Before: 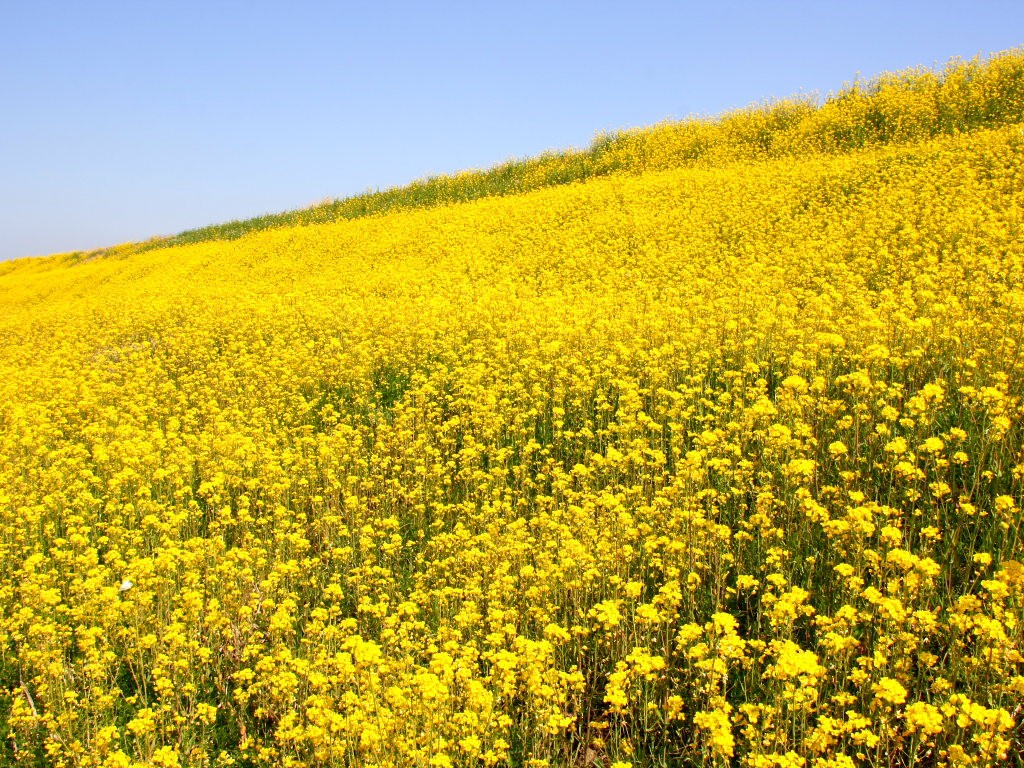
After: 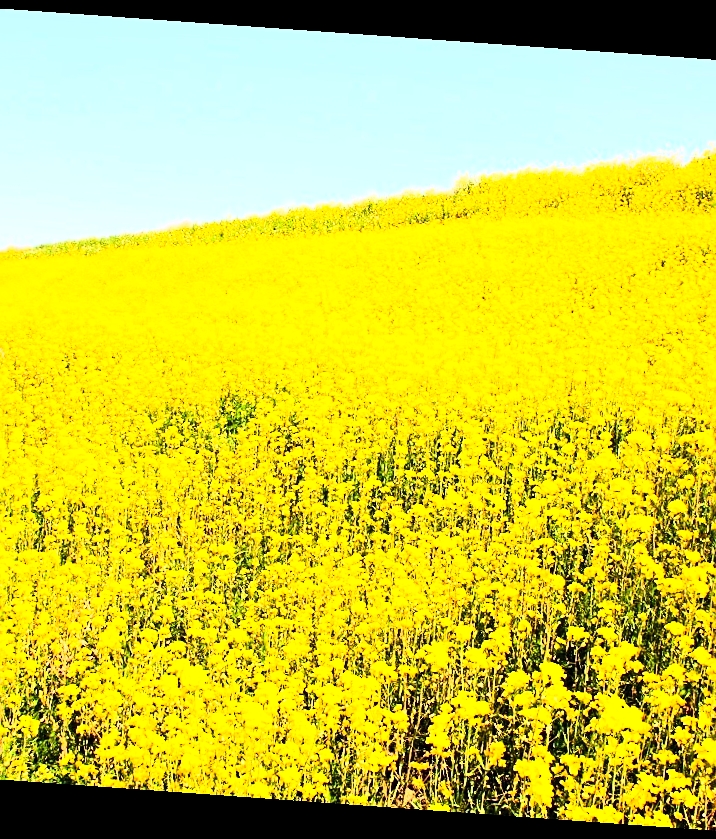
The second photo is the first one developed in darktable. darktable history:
crop: left 16.899%, right 16.556%
contrast brightness saturation: contrast 0.2, brightness 0.16, saturation 0.22
sharpen: on, module defaults
rgb curve: curves: ch0 [(0, 0) (0.21, 0.15) (0.24, 0.21) (0.5, 0.75) (0.75, 0.96) (0.89, 0.99) (1, 1)]; ch1 [(0, 0.02) (0.21, 0.13) (0.25, 0.2) (0.5, 0.67) (0.75, 0.9) (0.89, 0.97) (1, 1)]; ch2 [(0, 0.02) (0.21, 0.13) (0.25, 0.2) (0.5, 0.67) (0.75, 0.9) (0.89, 0.97) (1, 1)], compensate middle gray true
rotate and perspective: rotation 4.1°, automatic cropping off
